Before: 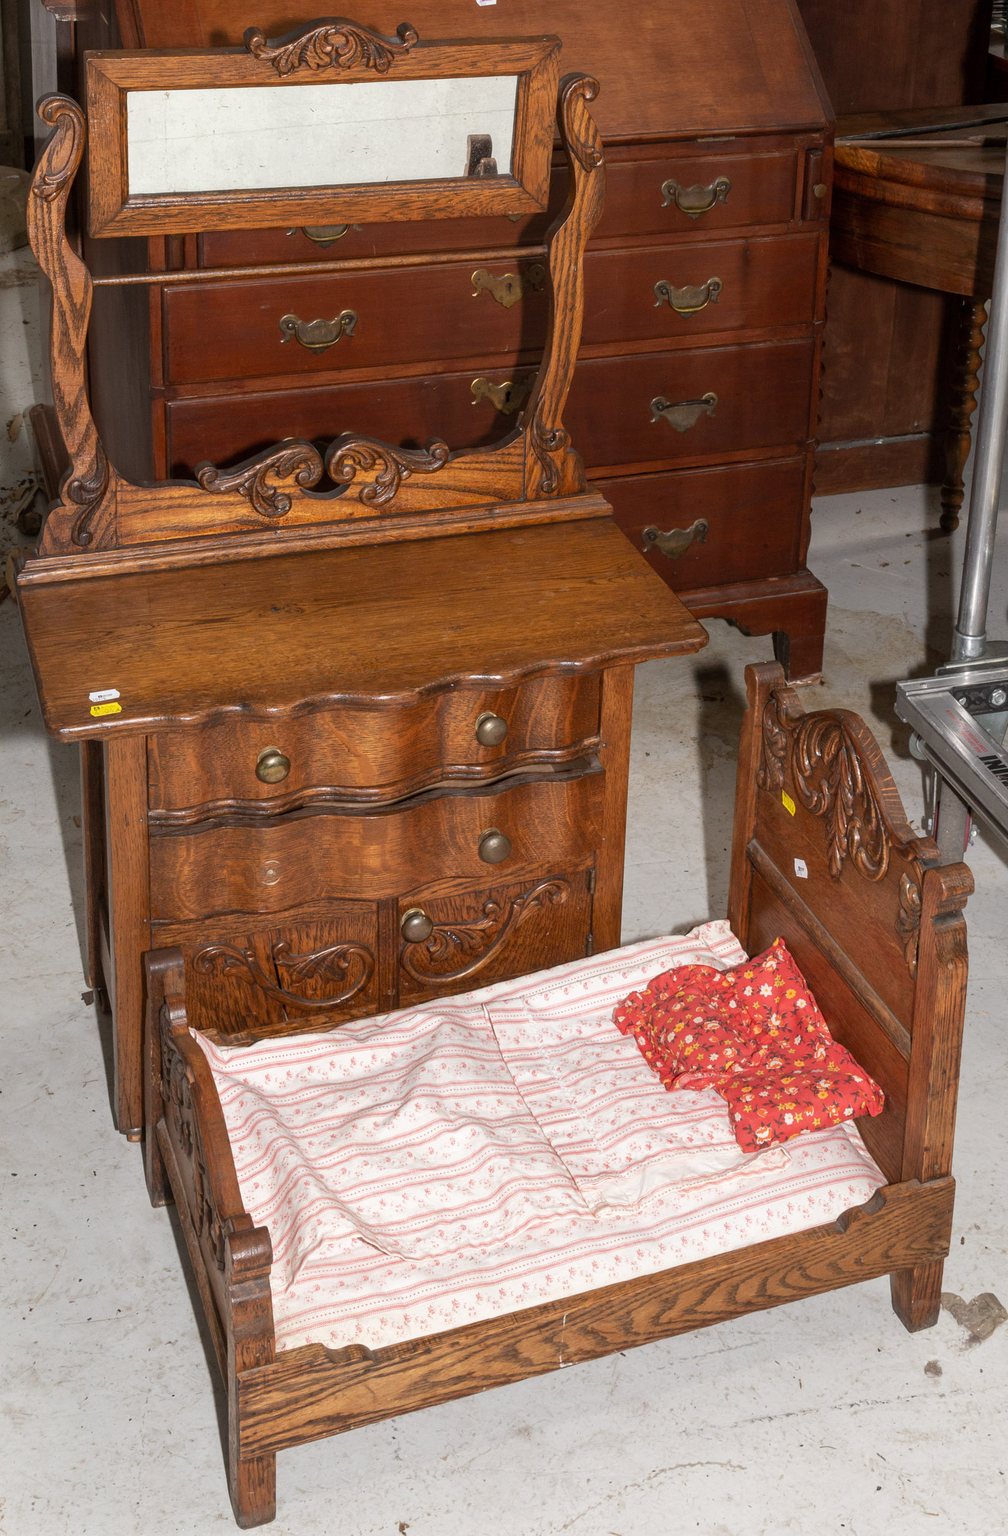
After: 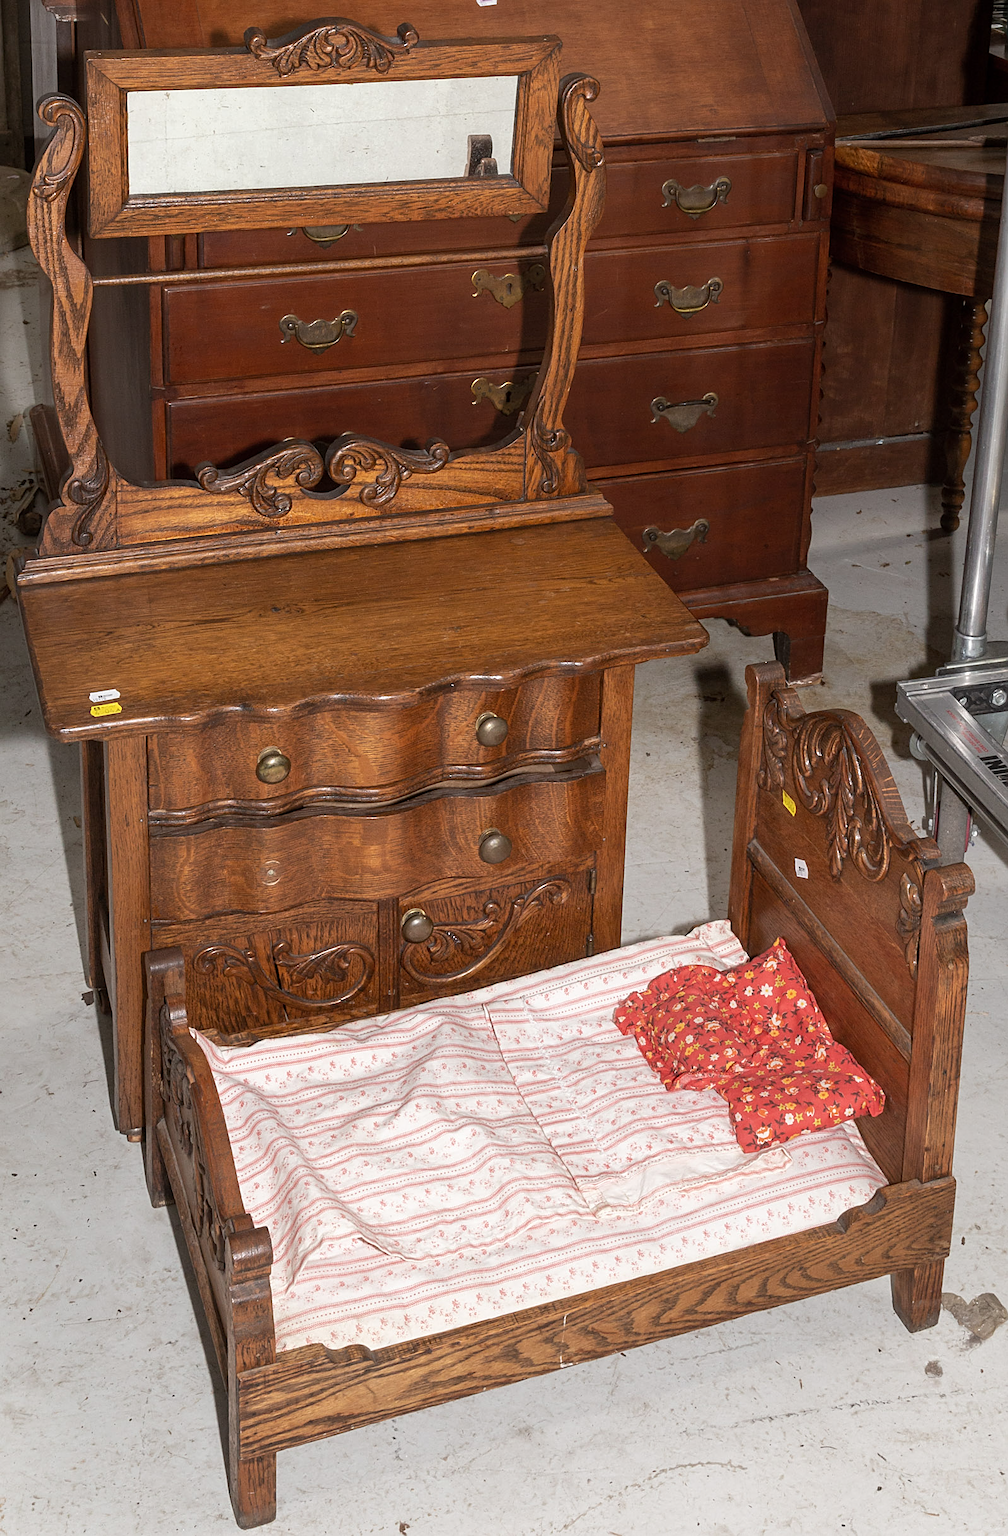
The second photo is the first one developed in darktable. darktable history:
sharpen: on, module defaults
contrast brightness saturation: saturation -0.064
